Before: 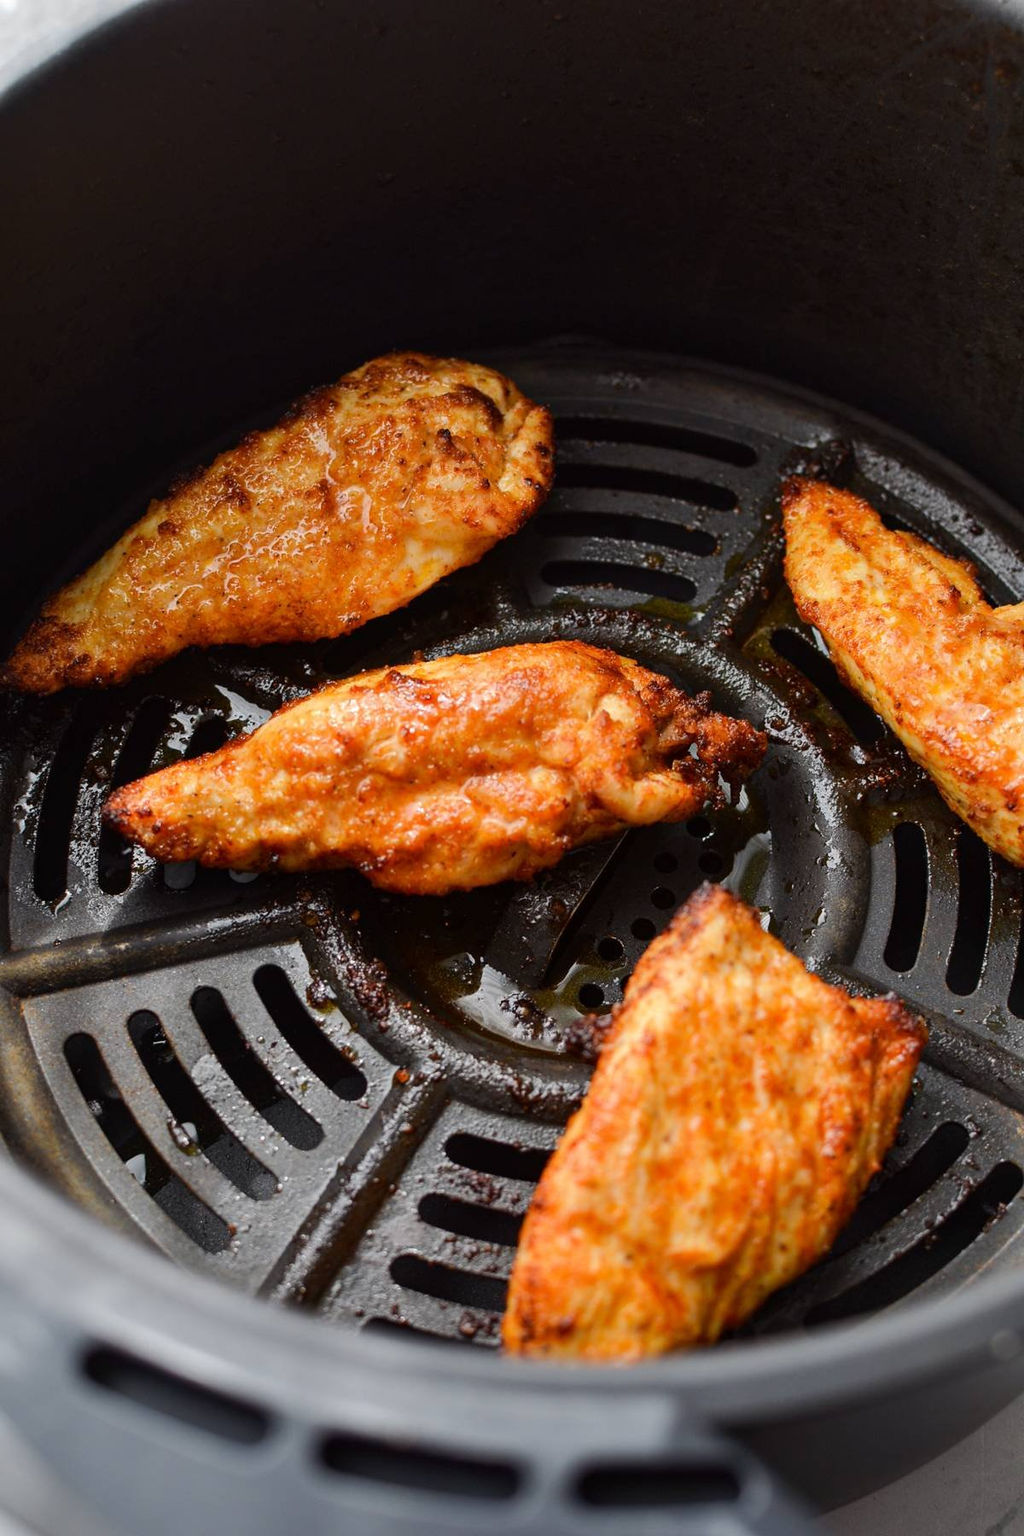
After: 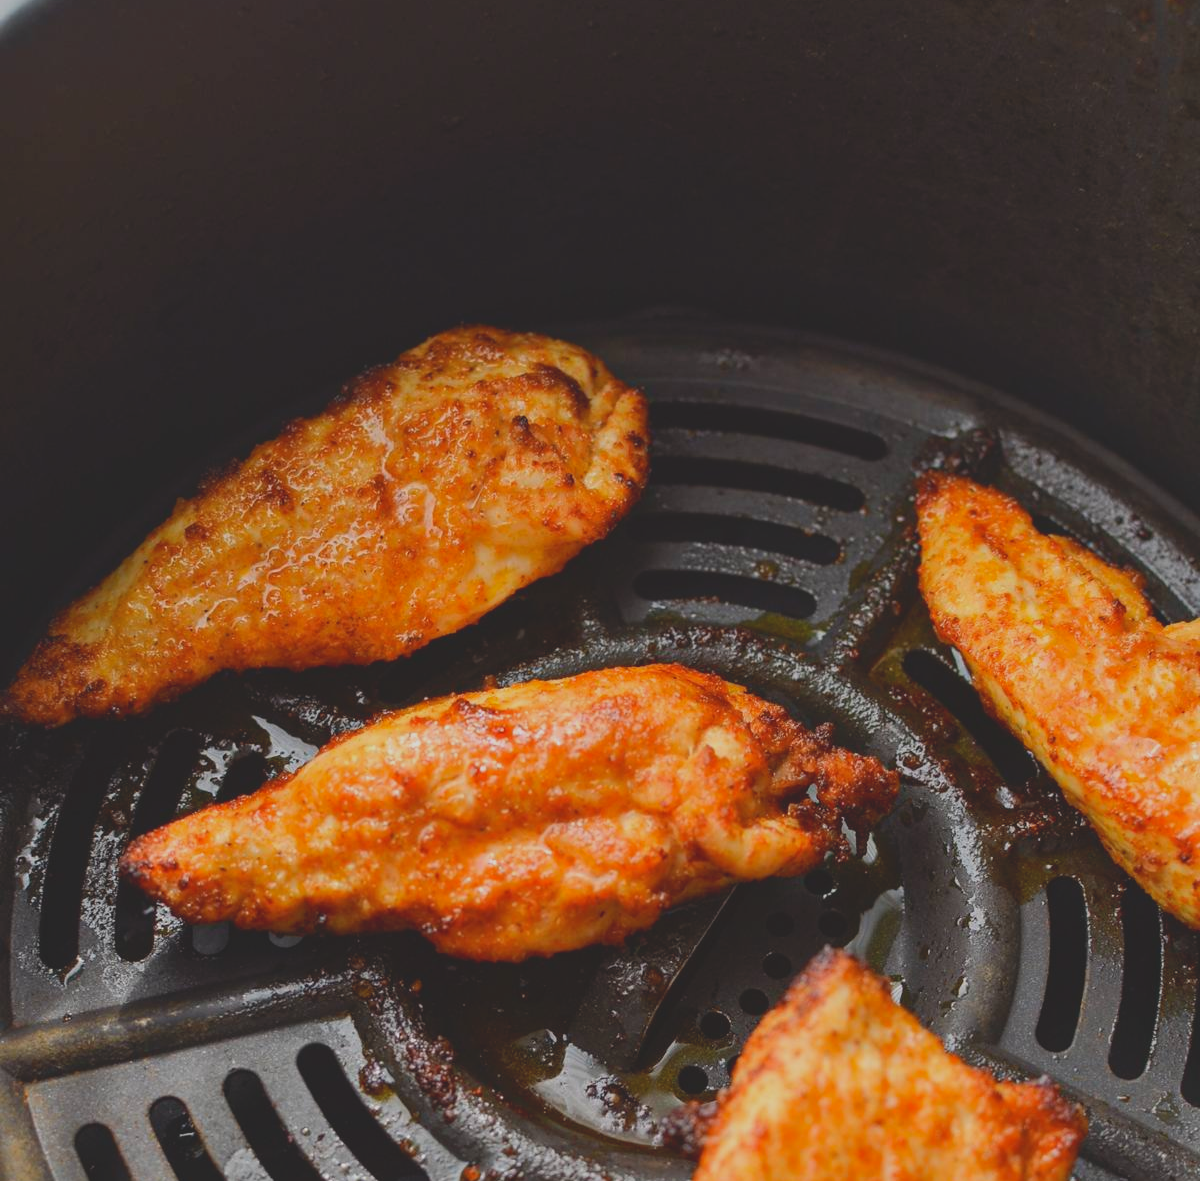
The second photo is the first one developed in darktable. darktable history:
crop and rotate: top 4.848%, bottom 29.503%
contrast brightness saturation: contrast -0.28
